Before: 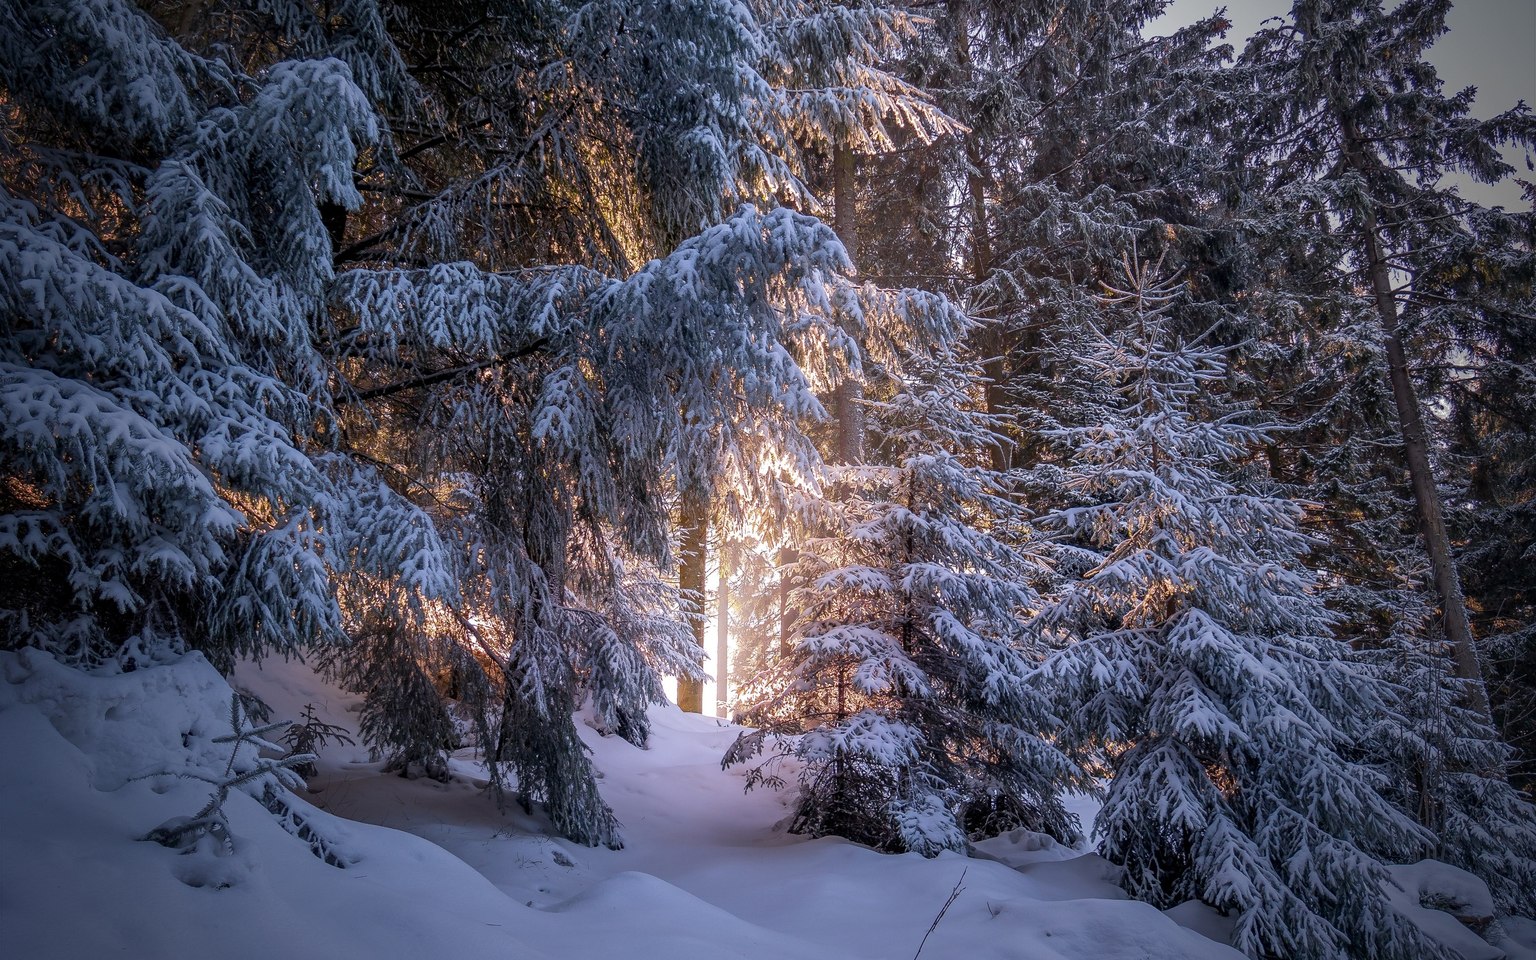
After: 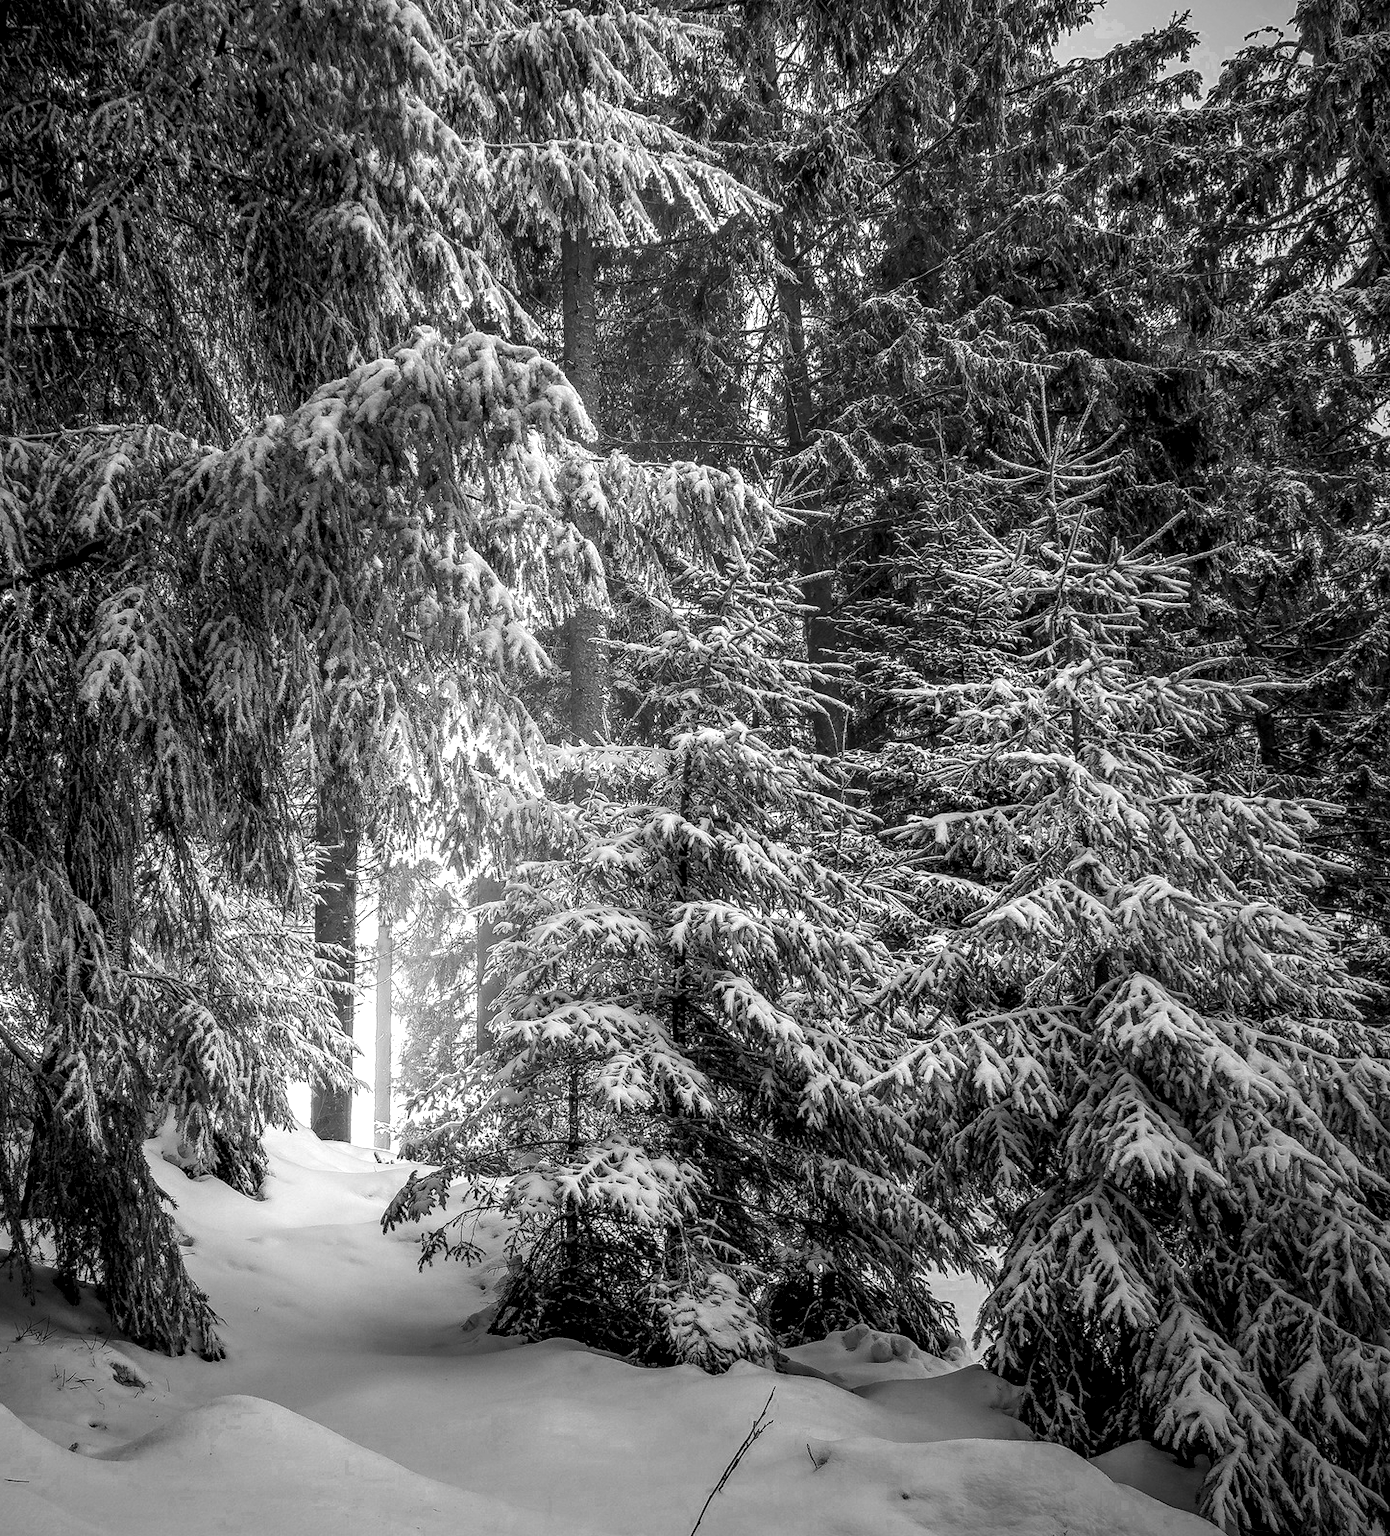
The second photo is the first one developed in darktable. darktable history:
crop: left 31.457%, top 0.006%, right 11.973%
local contrast: detail 150%
color zones: curves: ch0 [(0.002, 0.589) (0.107, 0.484) (0.146, 0.249) (0.217, 0.352) (0.309, 0.525) (0.39, 0.404) (0.455, 0.169) (0.597, 0.055) (0.724, 0.212) (0.775, 0.691) (0.869, 0.571) (1, 0.587)]; ch1 [(0, 0) (0.143, 0) (0.286, 0) (0.429, 0) (0.571, 0) (0.714, 0) (0.857, 0)]
